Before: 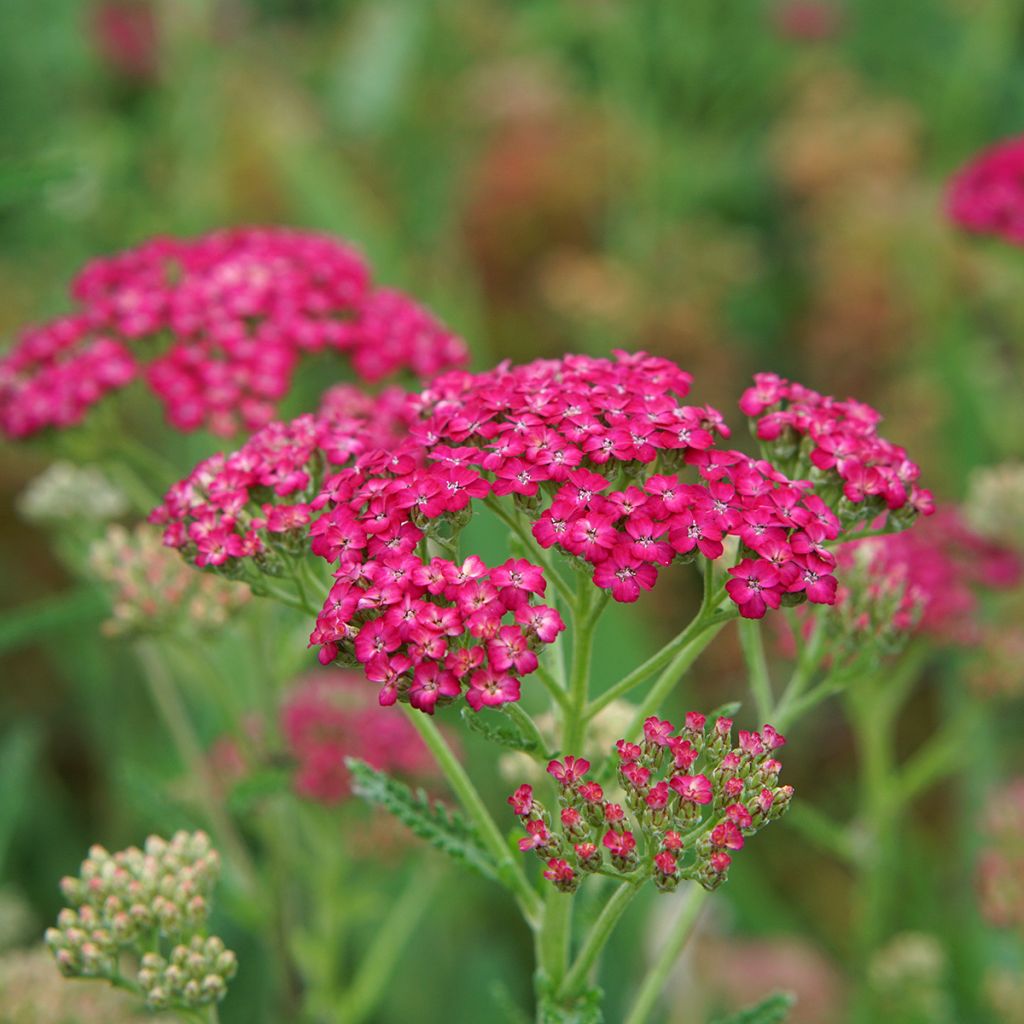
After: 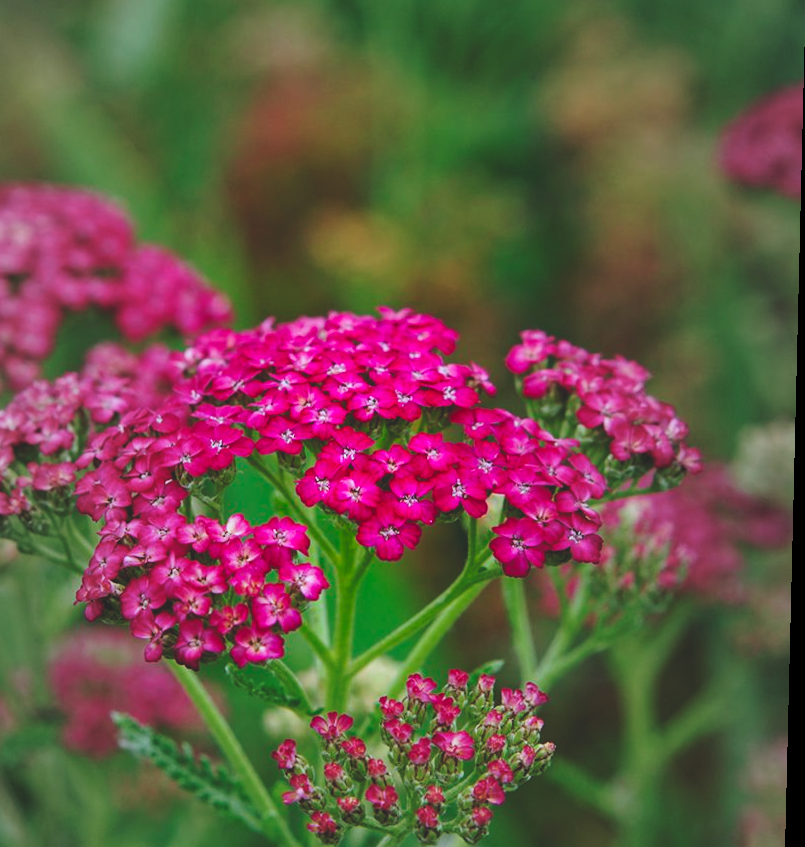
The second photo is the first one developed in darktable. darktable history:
rotate and perspective: lens shift (vertical) 0.048, lens shift (horizontal) -0.024, automatic cropping off
color balance rgb: perceptual saturation grading › global saturation 20%, global vibrance 20%
base curve: curves: ch0 [(0, 0) (0.297, 0.298) (1, 1)], preserve colors none
tone curve: curves: ch0 [(0, 0) (0.003, 0.161) (0.011, 0.161) (0.025, 0.161) (0.044, 0.161) (0.069, 0.161) (0.1, 0.161) (0.136, 0.163) (0.177, 0.179) (0.224, 0.207) (0.277, 0.243) (0.335, 0.292) (0.399, 0.361) (0.468, 0.452) (0.543, 0.547) (0.623, 0.638) (0.709, 0.731) (0.801, 0.826) (0.898, 0.911) (1, 1)], preserve colors none
vignetting: fall-off start 18.21%, fall-off radius 137.95%, brightness -0.207, center (-0.078, 0.066), width/height ratio 0.62, shape 0.59
white balance: red 0.925, blue 1.046
crop: left 23.095%, top 5.827%, bottom 11.854%
